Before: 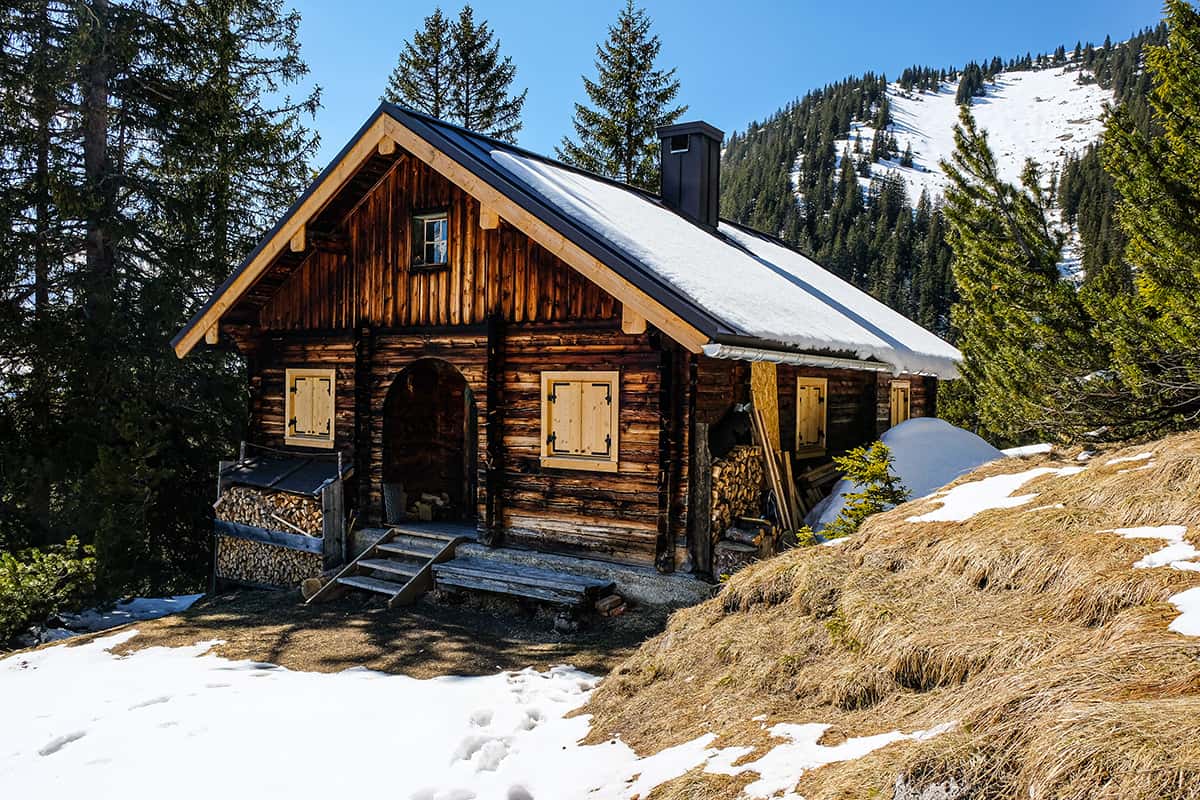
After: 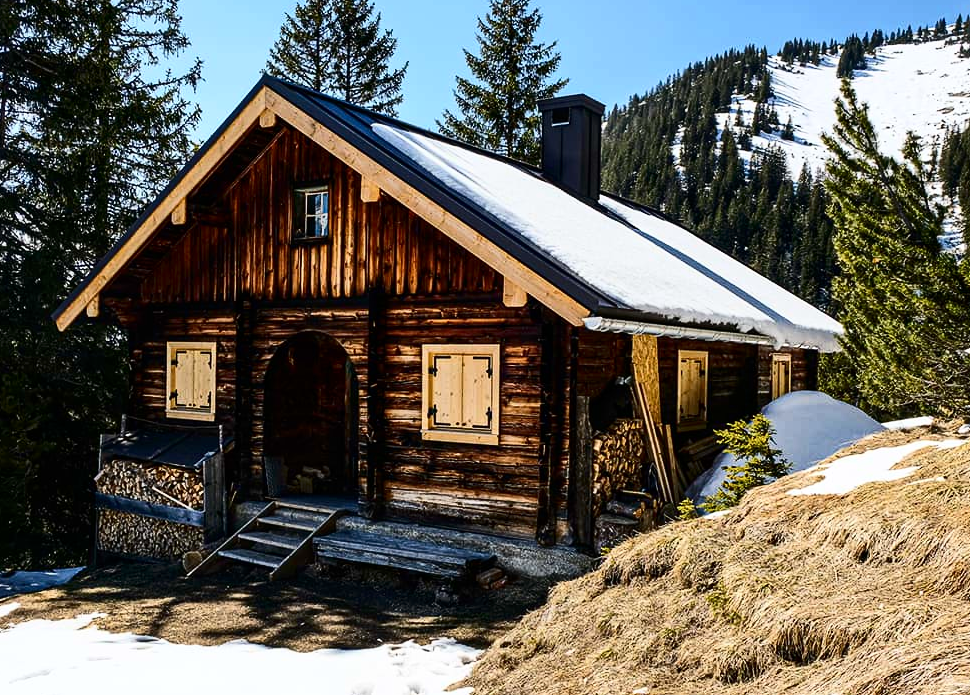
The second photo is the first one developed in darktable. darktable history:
contrast brightness saturation: contrast 0.28
crop: left 9.929%, top 3.475%, right 9.188%, bottom 9.529%
